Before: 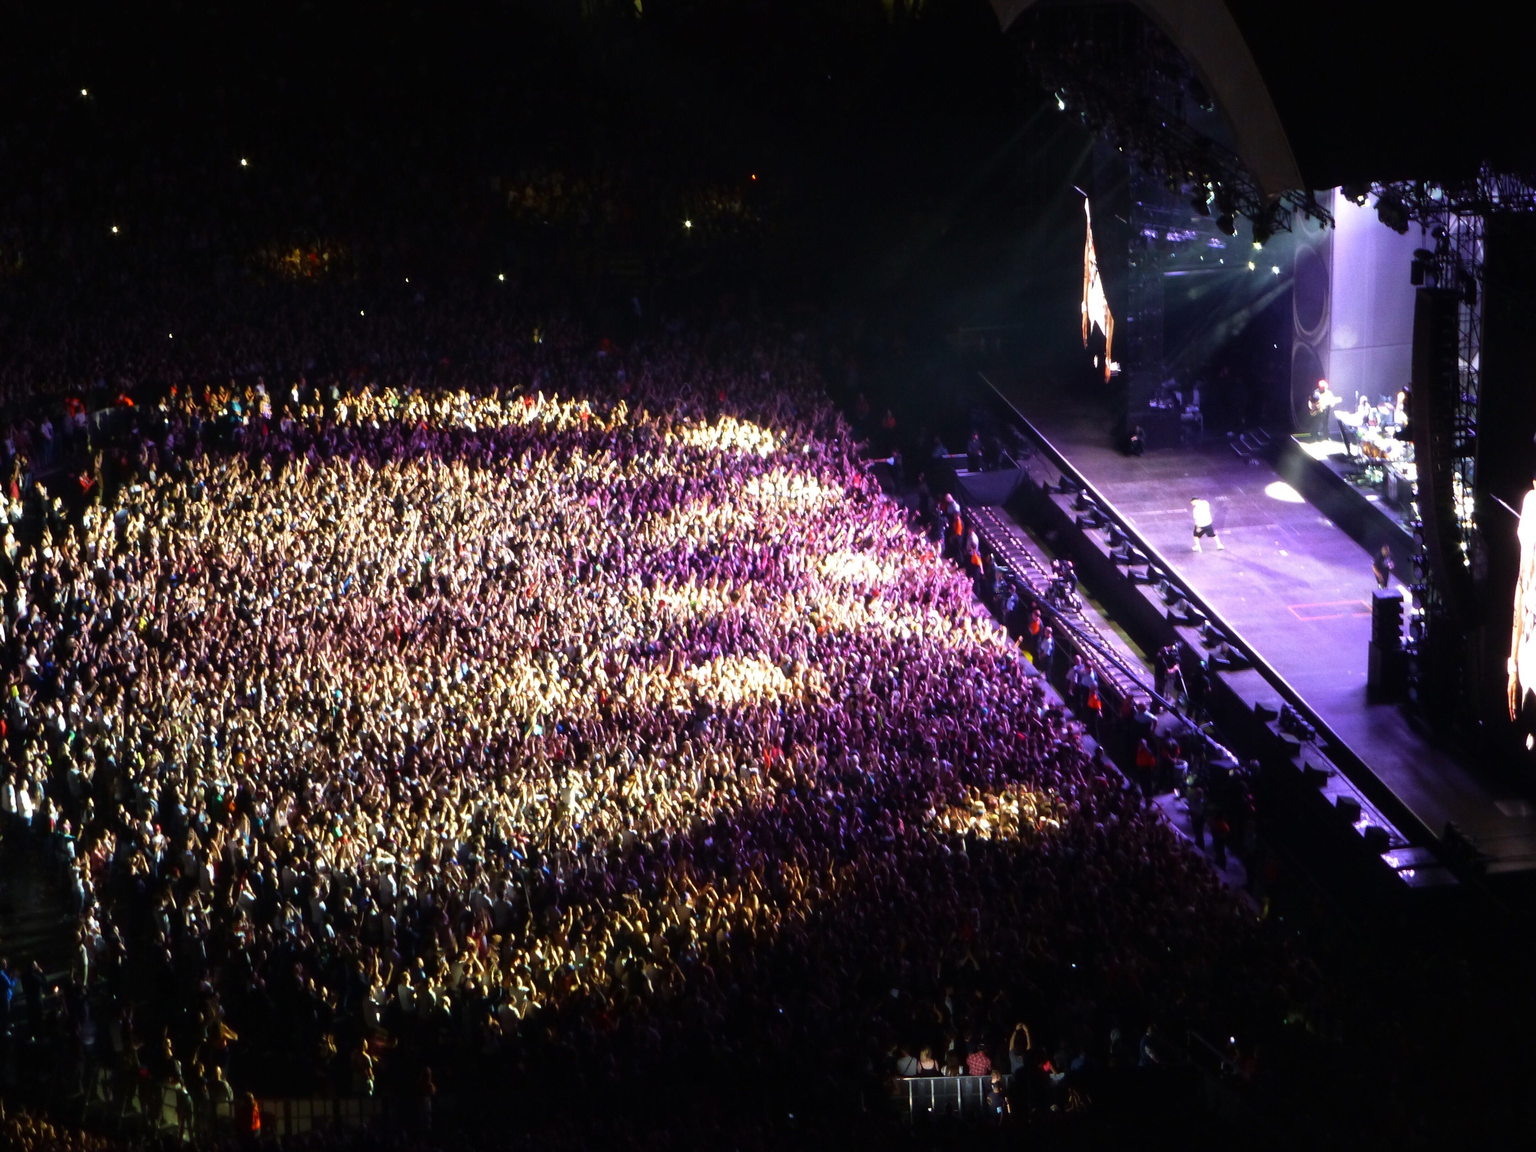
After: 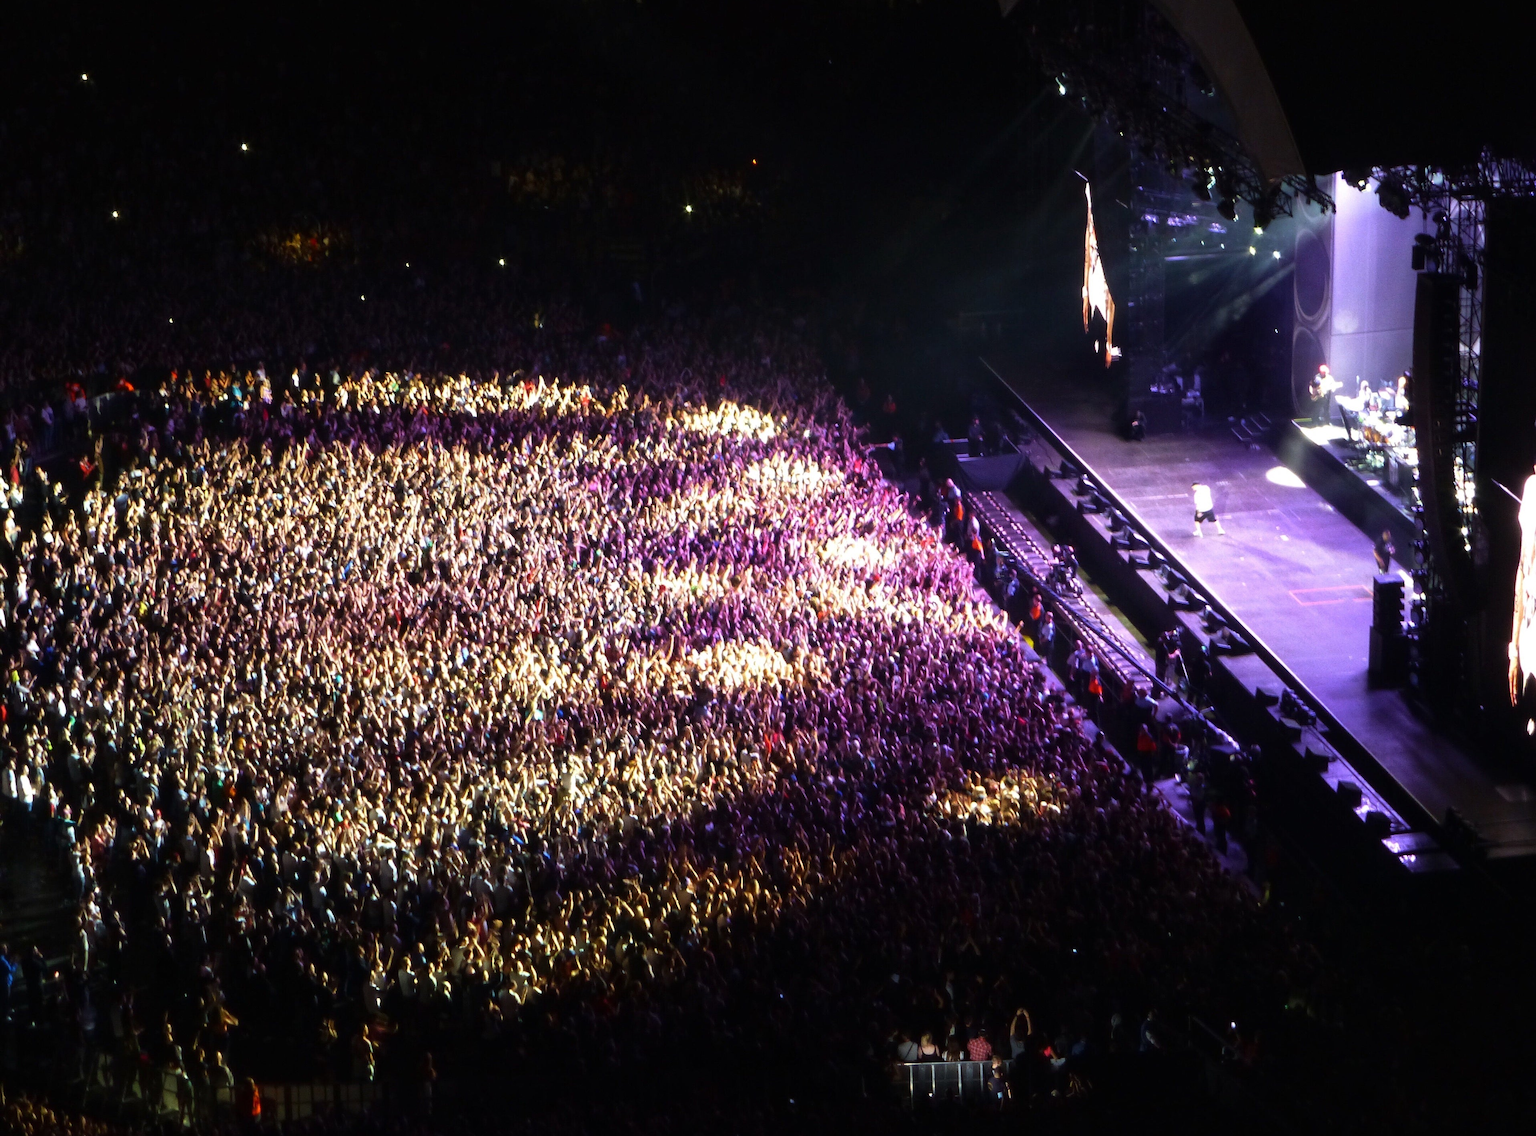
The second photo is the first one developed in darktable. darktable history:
crop: top 1.379%, right 0.04%
